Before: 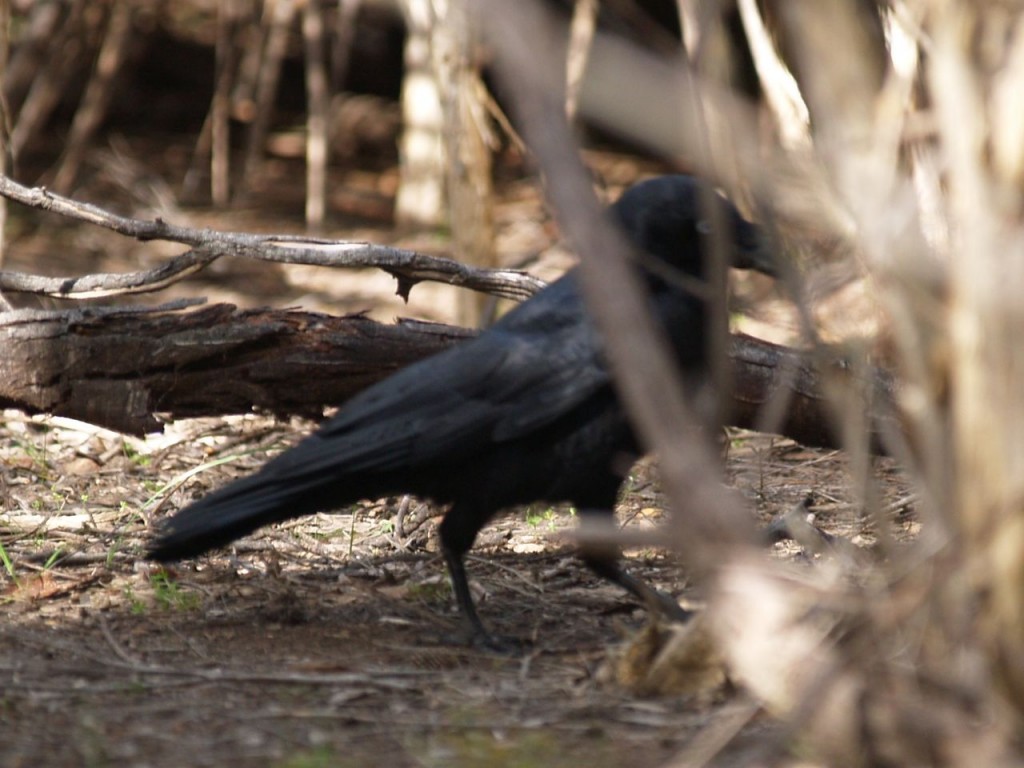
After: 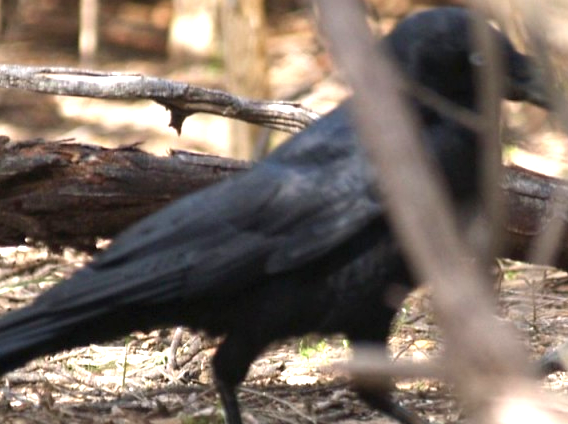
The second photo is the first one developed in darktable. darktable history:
crop and rotate: left 22.214%, top 21.935%, right 22.316%, bottom 22.738%
exposure: exposure 0.945 EV, compensate exposure bias true, compensate highlight preservation false
